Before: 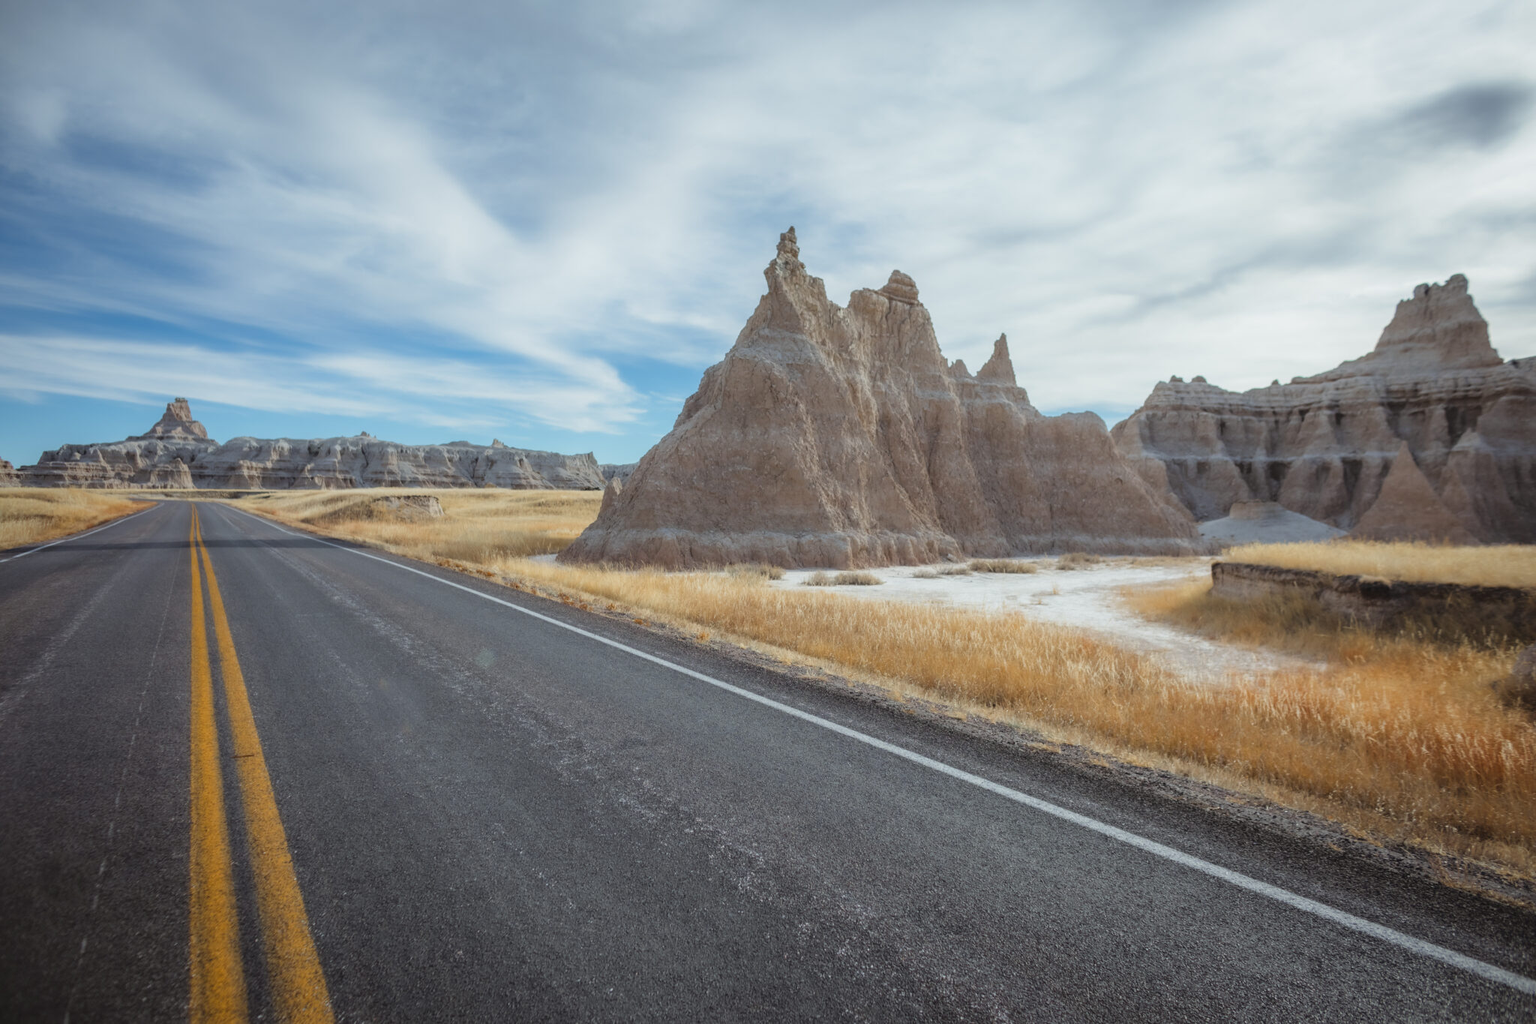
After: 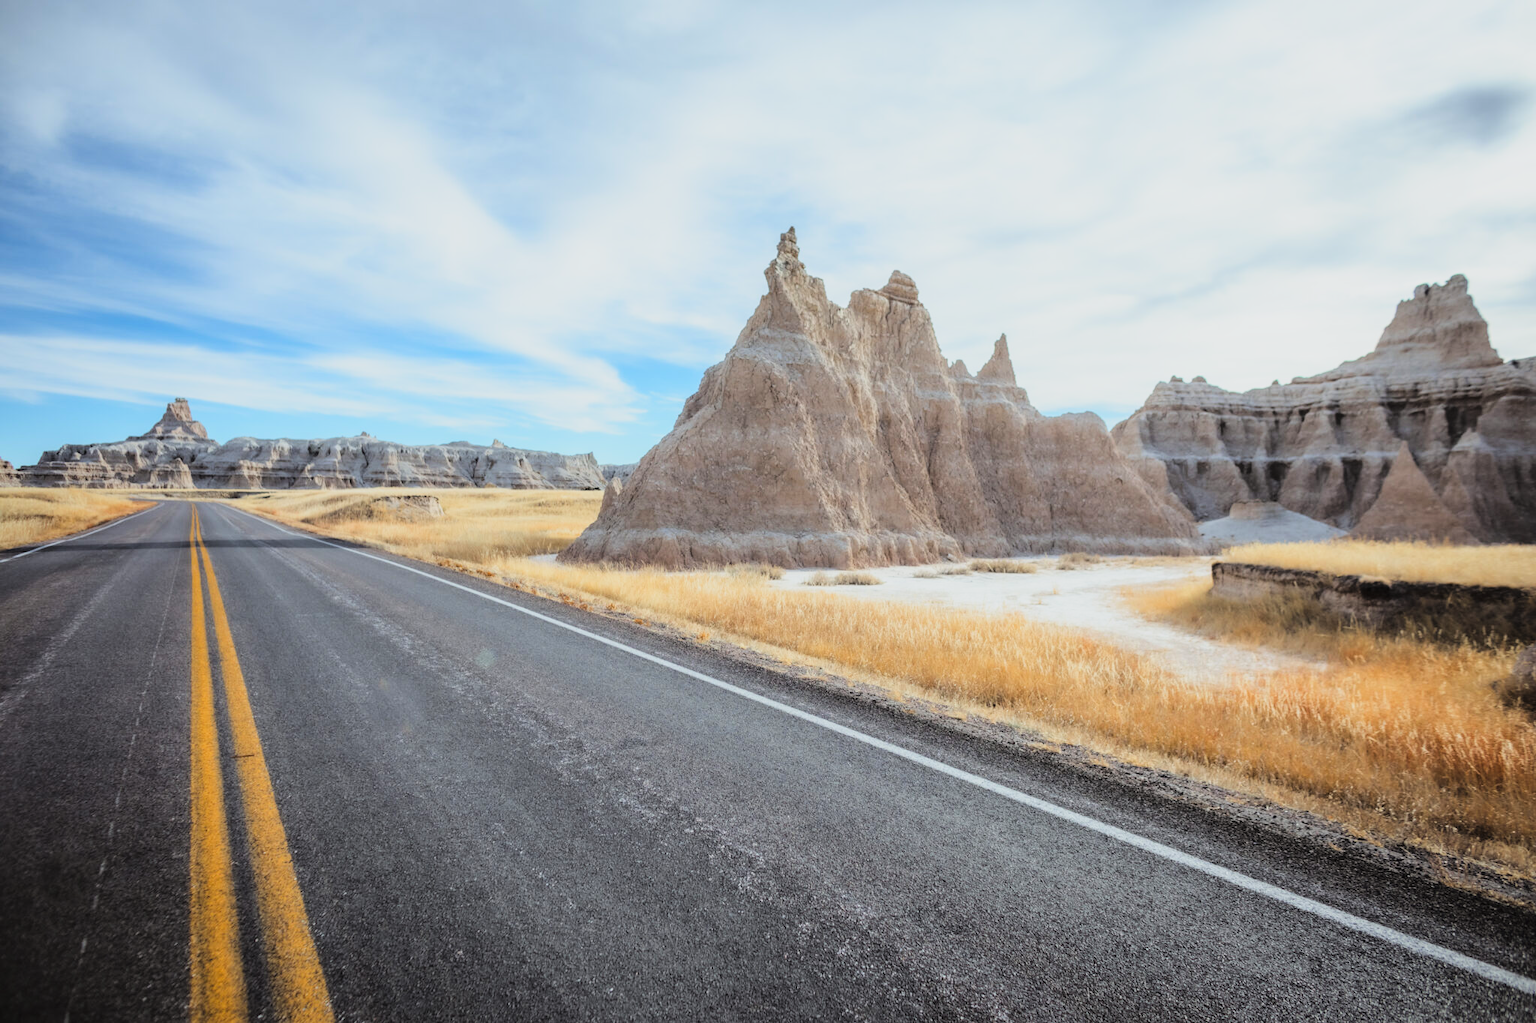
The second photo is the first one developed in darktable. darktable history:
tone curve: curves: ch0 [(0, 0) (0.049, 0.01) (0.154, 0.081) (0.491, 0.56) (0.739, 0.794) (0.992, 0.937)]; ch1 [(0, 0) (0.172, 0.123) (0.317, 0.272) (0.401, 0.422) (0.499, 0.497) (0.531, 0.54) (0.615, 0.603) (0.741, 0.783) (1, 1)]; ch2 [(0, 0) (0.411, 0.424) (0.462, 0.464) (0.502, 0.489) (0.544, 0.551) (0.686, 0.638) (1, 1)], color space Lab, linked channels, preserve colors none
base curve: curves: ch0 [(0, 0) (0.666, 0.806) (1, 1)], preserve colors none
